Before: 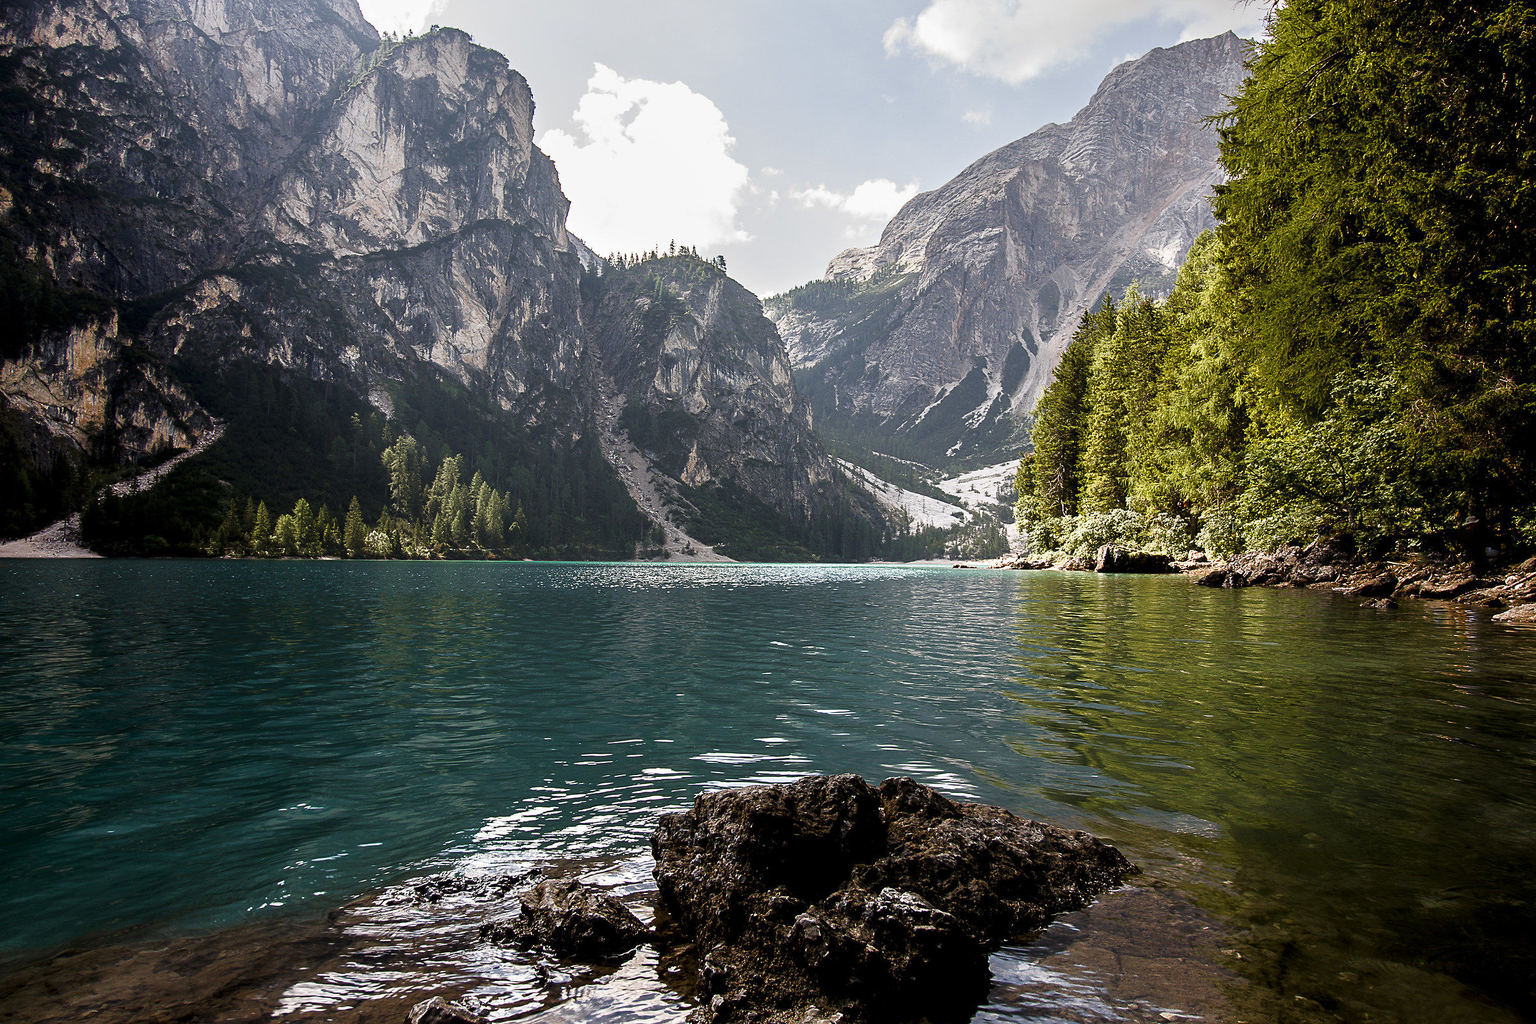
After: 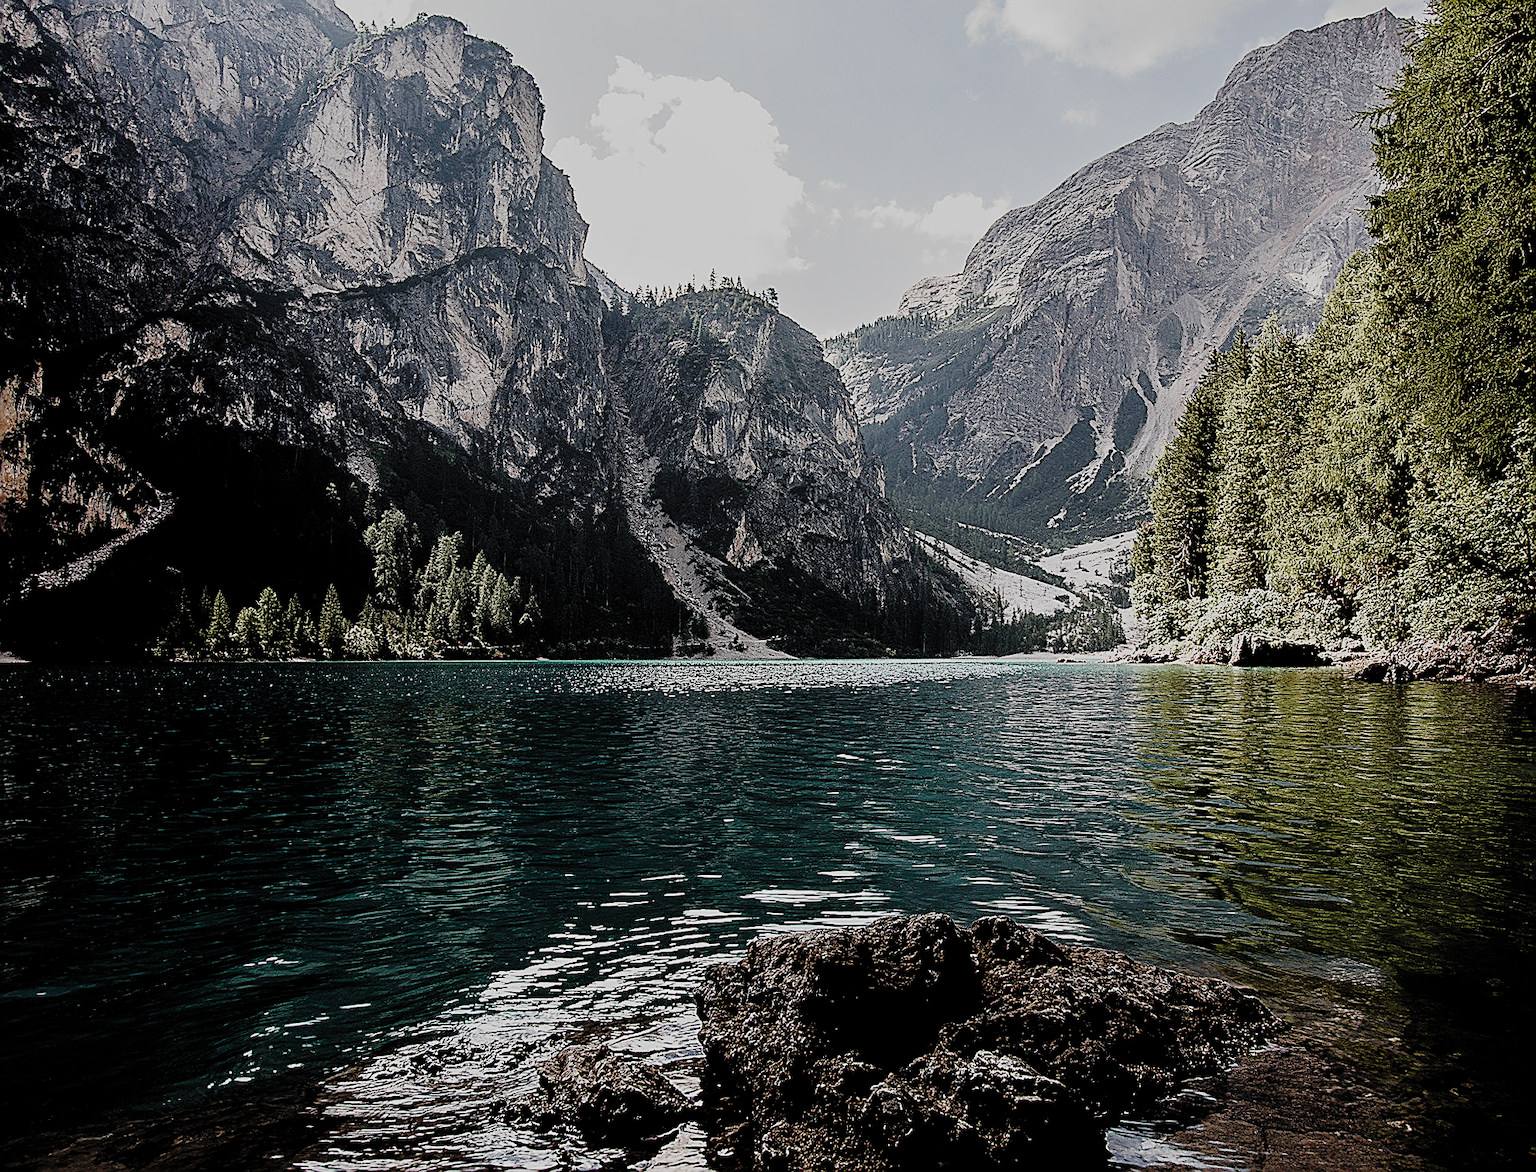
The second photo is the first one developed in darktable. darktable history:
tone equalizer: on, module defaults
crop and rotate: angle 0.67°, left 4.506%, top 1.031%, right 11.45%, bottom 2.705%
tone curve: curves: ch0 [(0, 0) (0.181, 0.087) (0.498, 0.485) (0.78, 0.742) (0.993, 0.954)]; ch1 [(0, 0) (0.311, 0.149) (0.395, 0.349) (0.488, 0.477) (0.612, 0.641) (1, 1)]; ch2 [(0, 0) (0.5, 0.5) (0.638, 0.667) (1, 1)], preserve colors none
filmic rgb: black relative exposure -4.27 EV, white relative exposure 4.56 EV, hardness 2.37, contrast 1.061, color science v4 (2020)
contrast brightness saturation: contrast 0.104, saturation -0.355
sharpen: radius 1.723, amount 1.289
